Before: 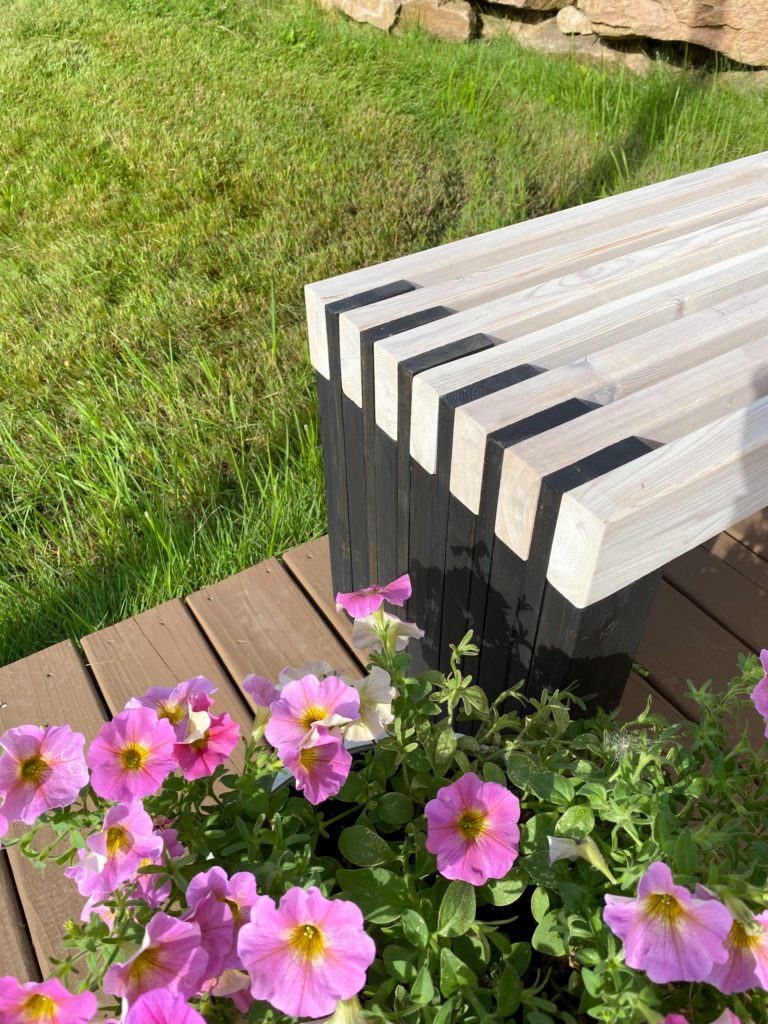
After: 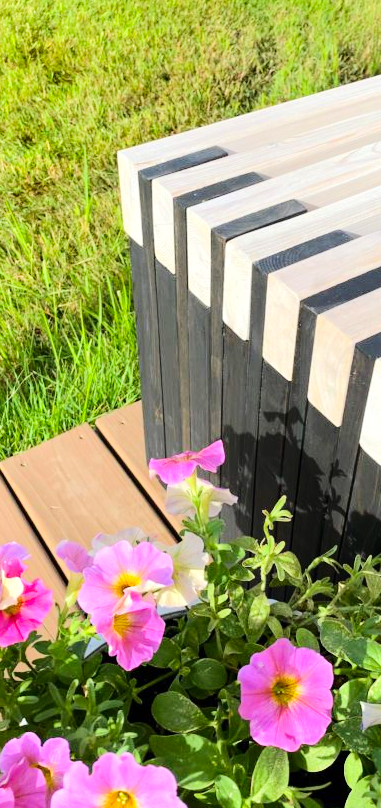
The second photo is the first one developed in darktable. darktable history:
crop and rotate: angle 0.015°, left 24.387%, top 13.13%, right 25.907%, bottom 7.926%
contrast brightness saturation: saturation 0.175
tone equalizer: -7 EV 0.153 EV, -6 EV 0.563 EV, -5 EV 1.16 EV, -4 EV 1.31 EV, -3 EV 1.14 EV, -2 EV 0.6 EV, -1 EV 0.156 EV, edges refinement/feathering 500, mask exposure compensation -1.57 EV, preserve details no
